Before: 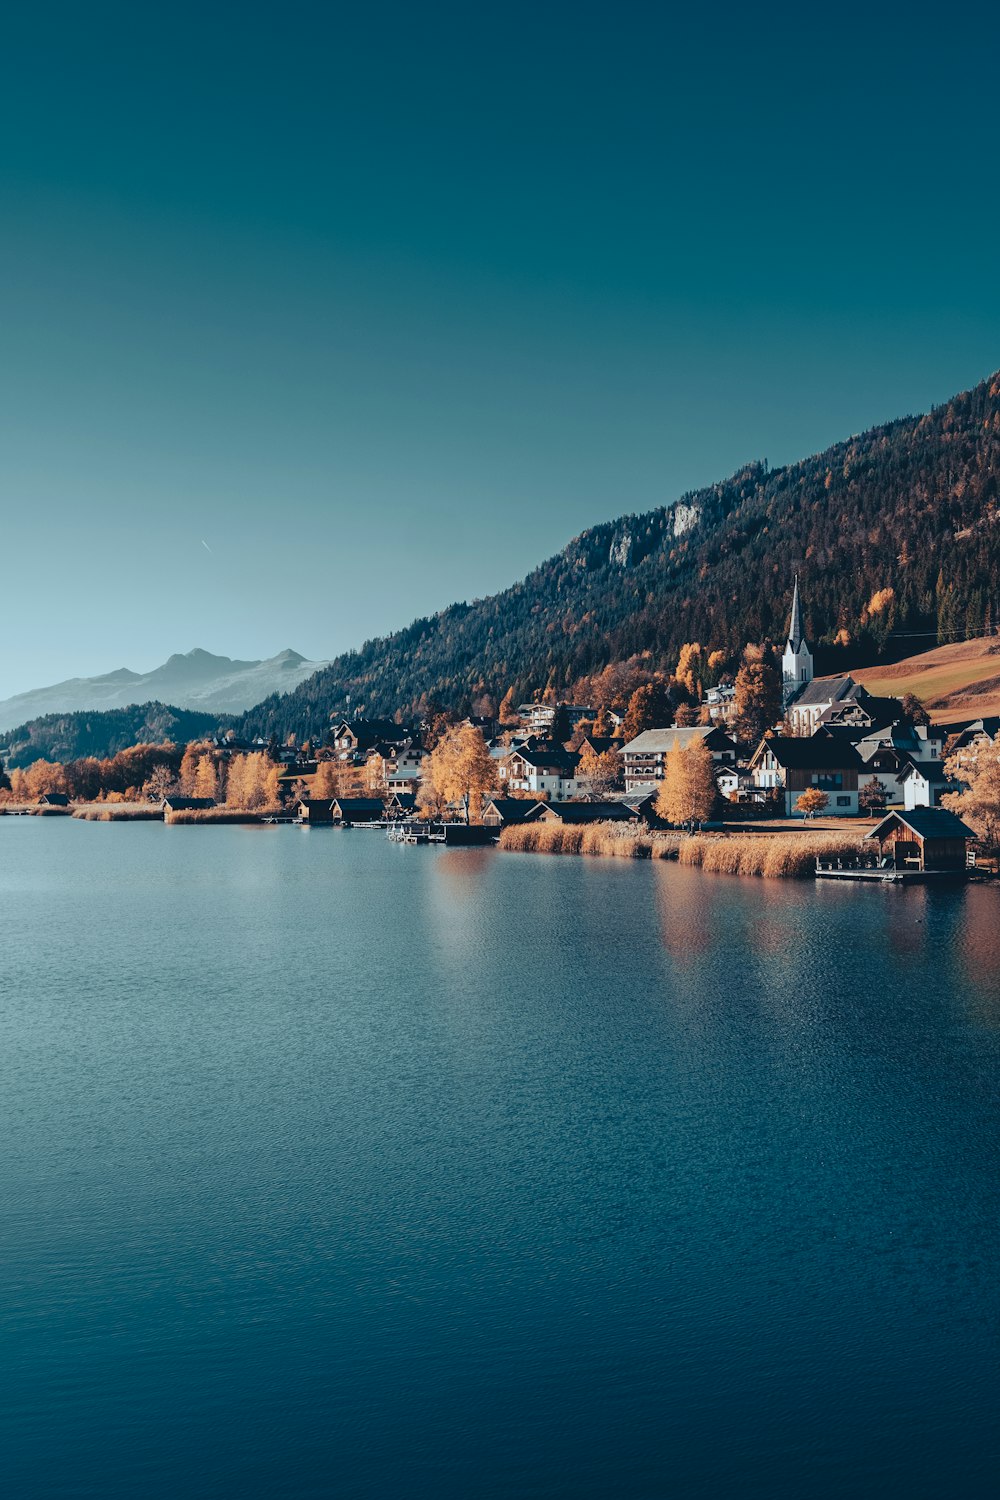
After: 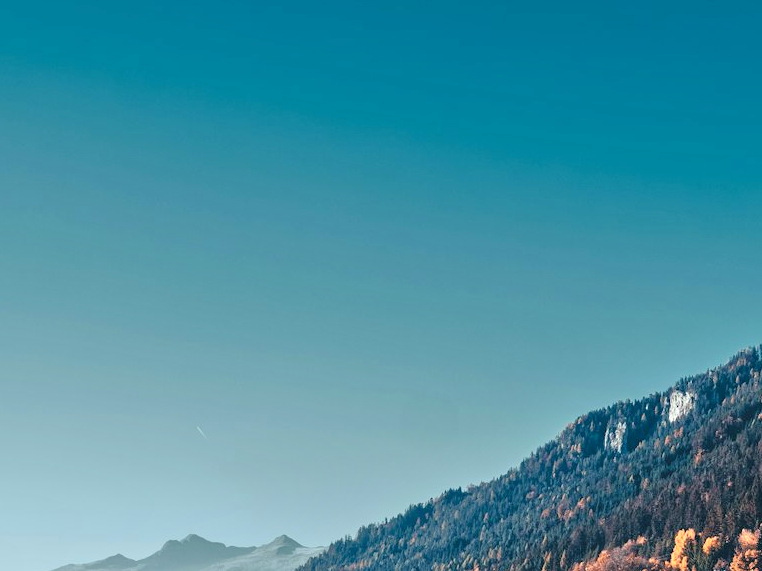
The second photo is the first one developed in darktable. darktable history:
crop: left 0.579%, top 7.627%, right 23.167%, bottom 54.275%
tone equalizer: -7 EV 0.15 EV, -6 EV 0.6 EV, -5 EV 1.15 EV, -4 EV 1.33 EV, -3 EV 1.15 EV, -2 EV 0.6 EV, -1 EV 0.15 EV, mask exposure compensation -0.5 EV
